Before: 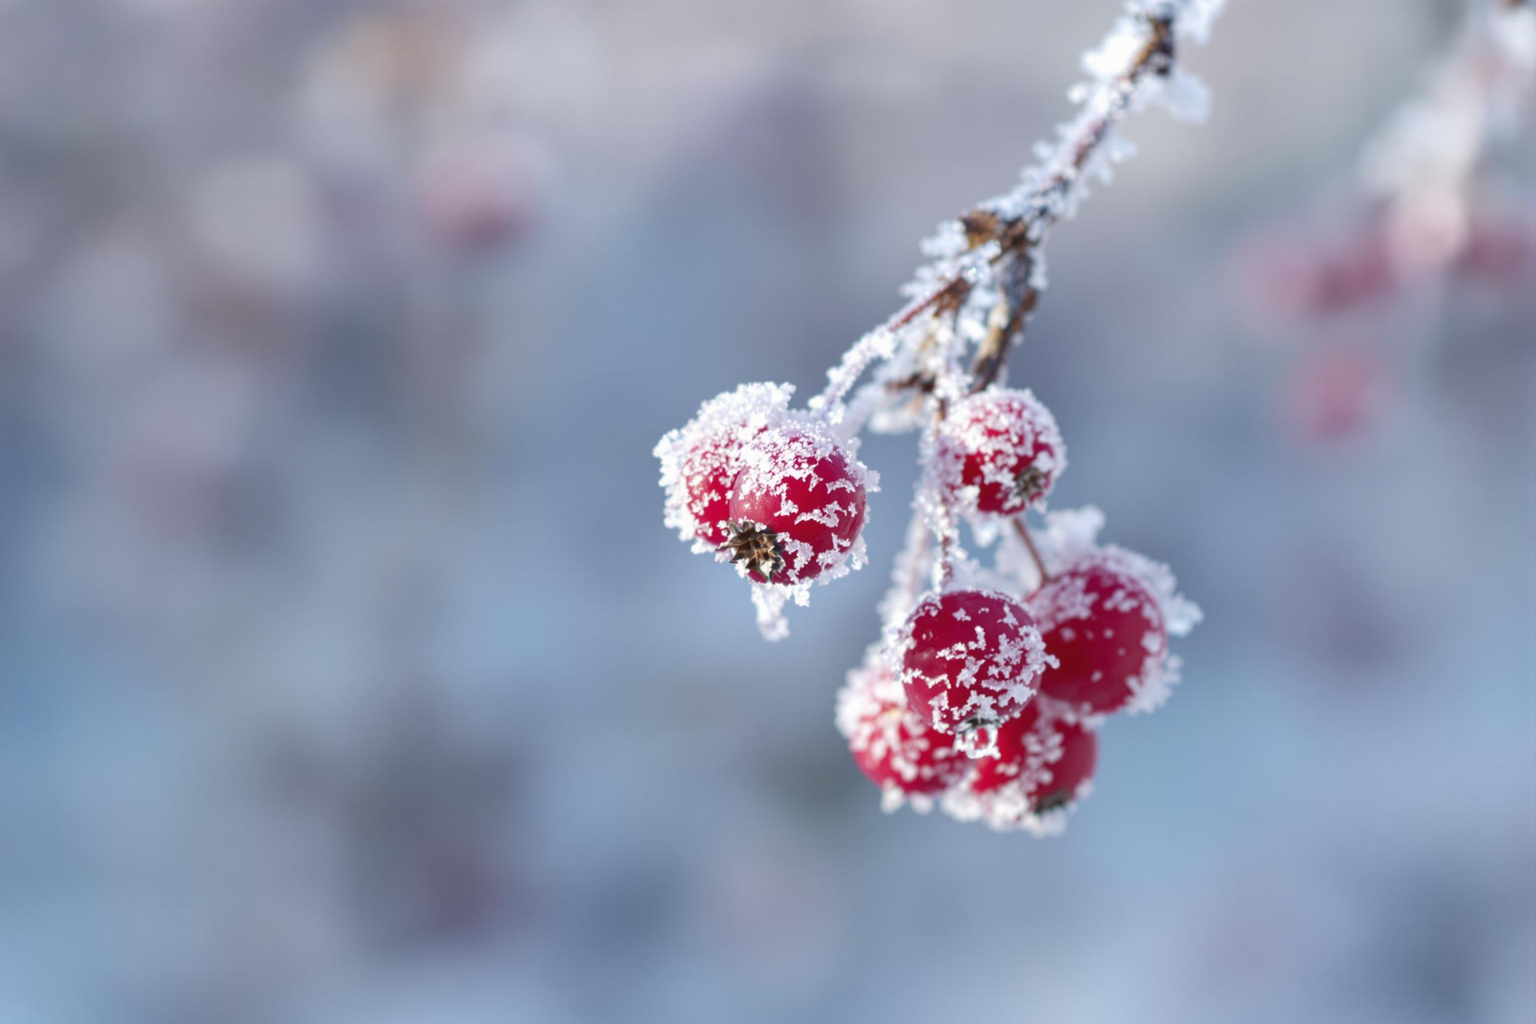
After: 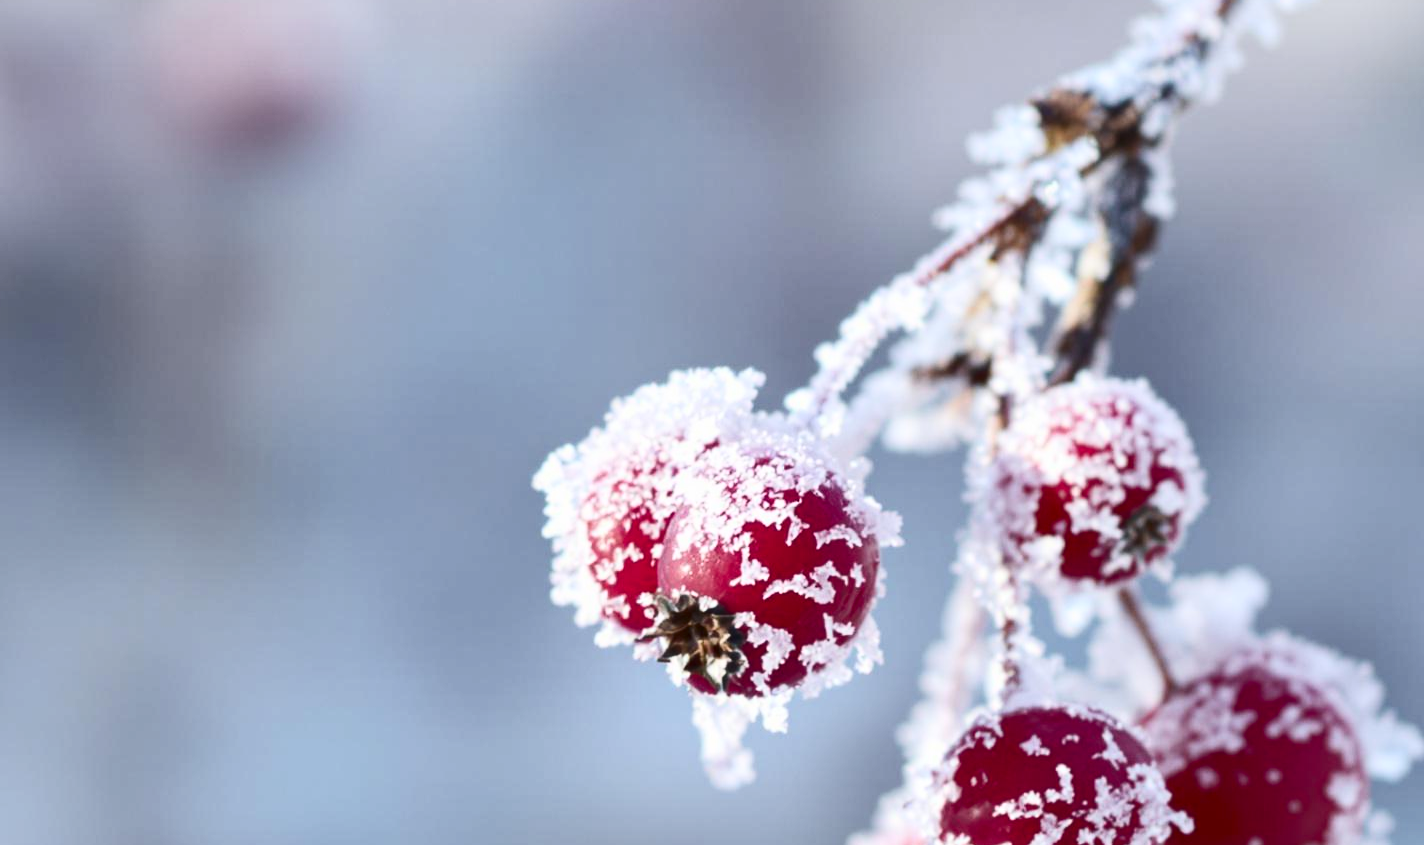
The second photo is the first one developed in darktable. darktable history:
crop: left 21.174%, top 15.213%, right 21.758%, bottom 33.959%
contrast brightness saturation: contrast 0.274
